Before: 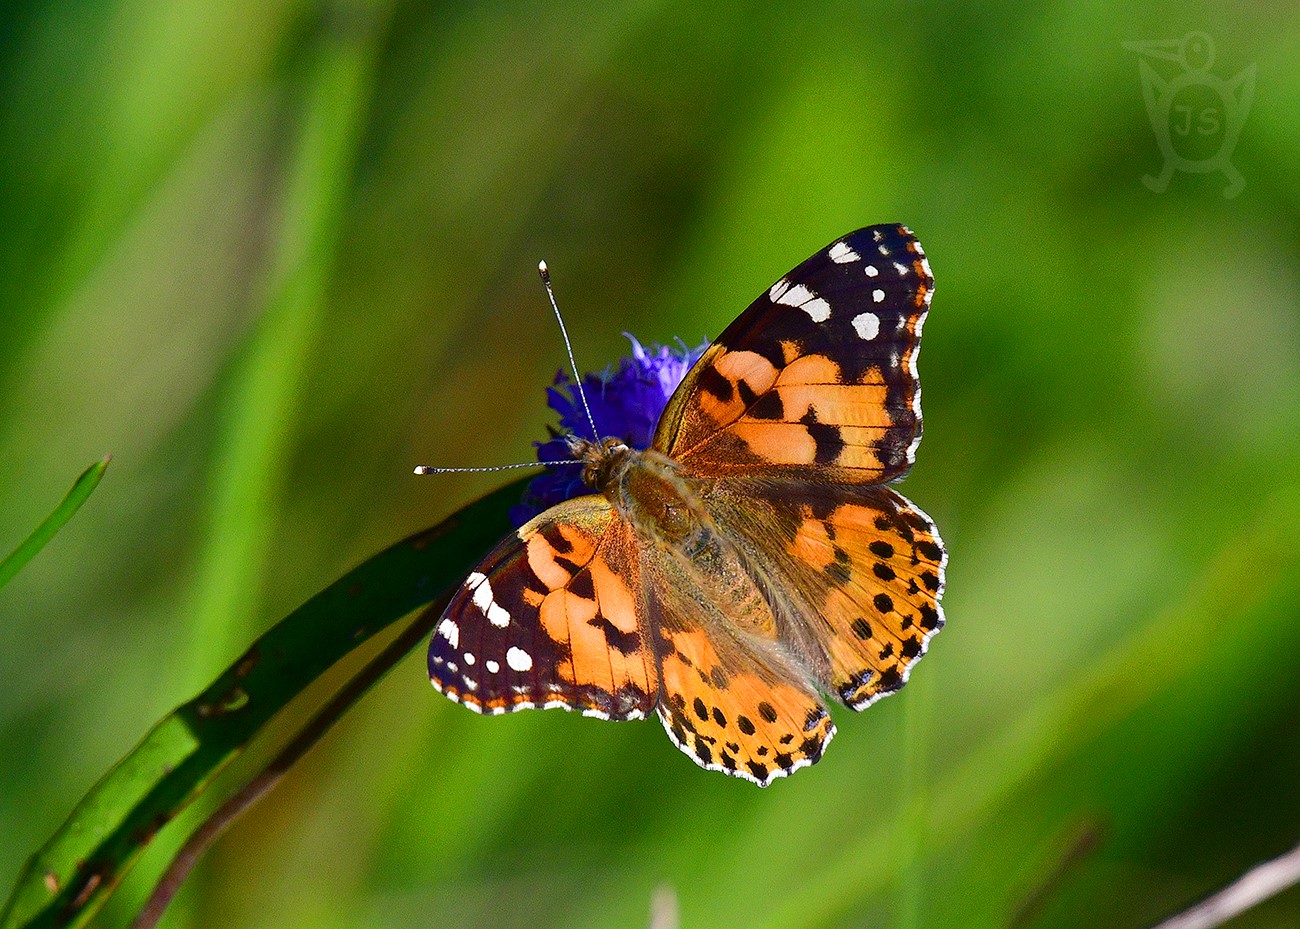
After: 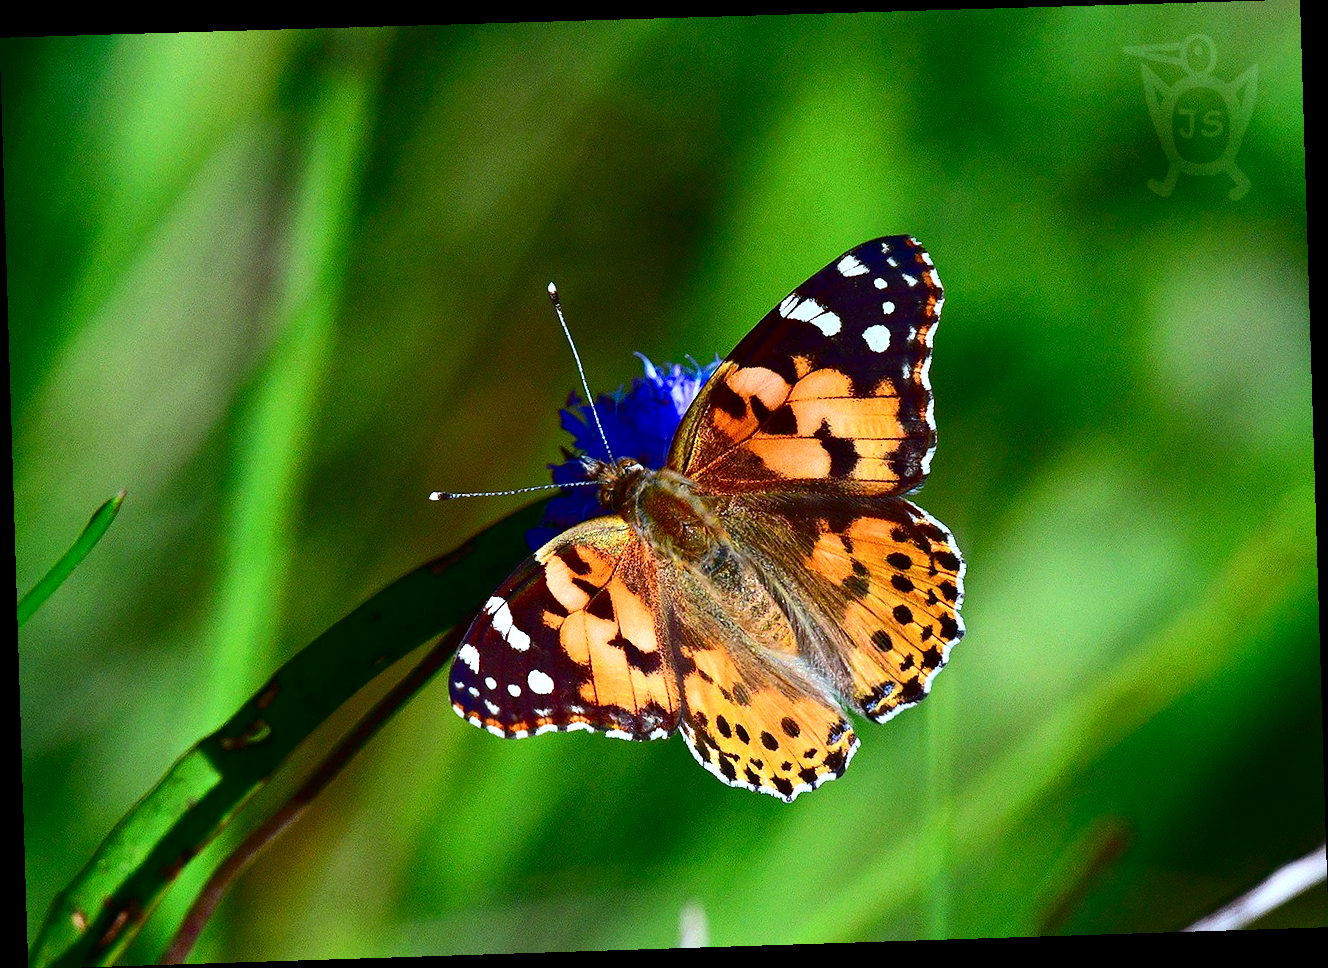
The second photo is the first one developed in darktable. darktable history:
exposure: exposure 0.556 EV, compensate highlight preservation false
rotate and perspective: rotation -1.77°, lens shift (horizontal) 0.004, automatic cropping off
color correction: highlights a* -9.73, highlights b* -21.22
contrast brightness saturation: contrast 0.21, brightness -0.11, saturation 0.21
tone curve: curves: ch0 [(0, 0) (0.641, 0.595) (1, 1)], color space Lab, linked channels, preserve colors none
